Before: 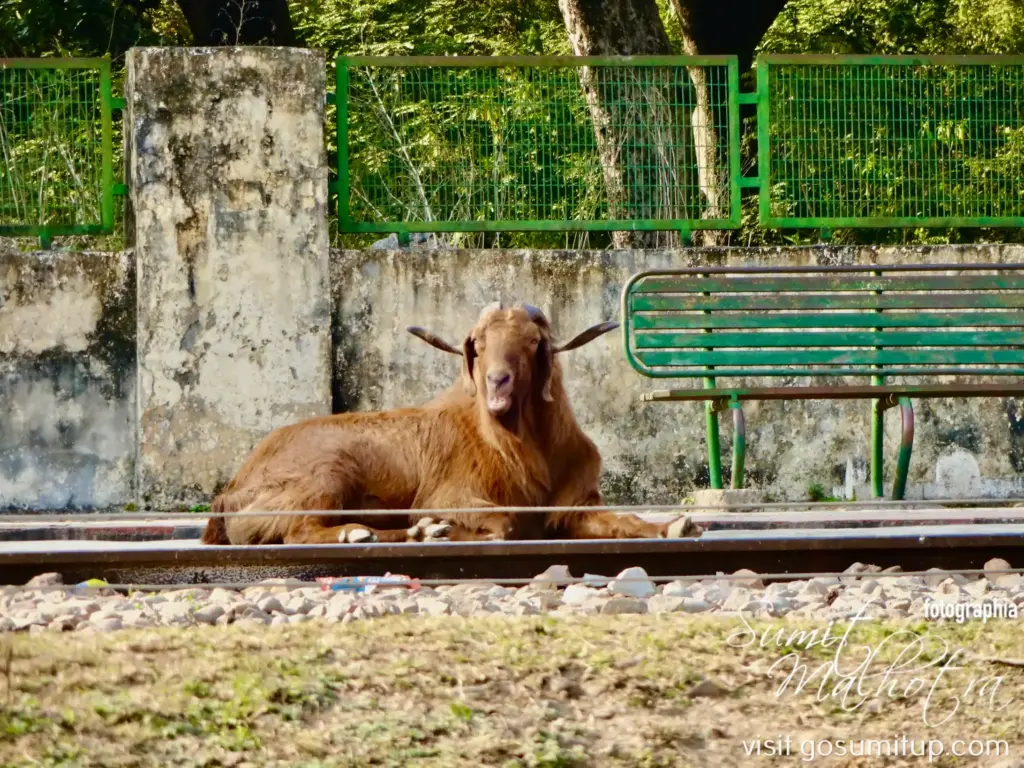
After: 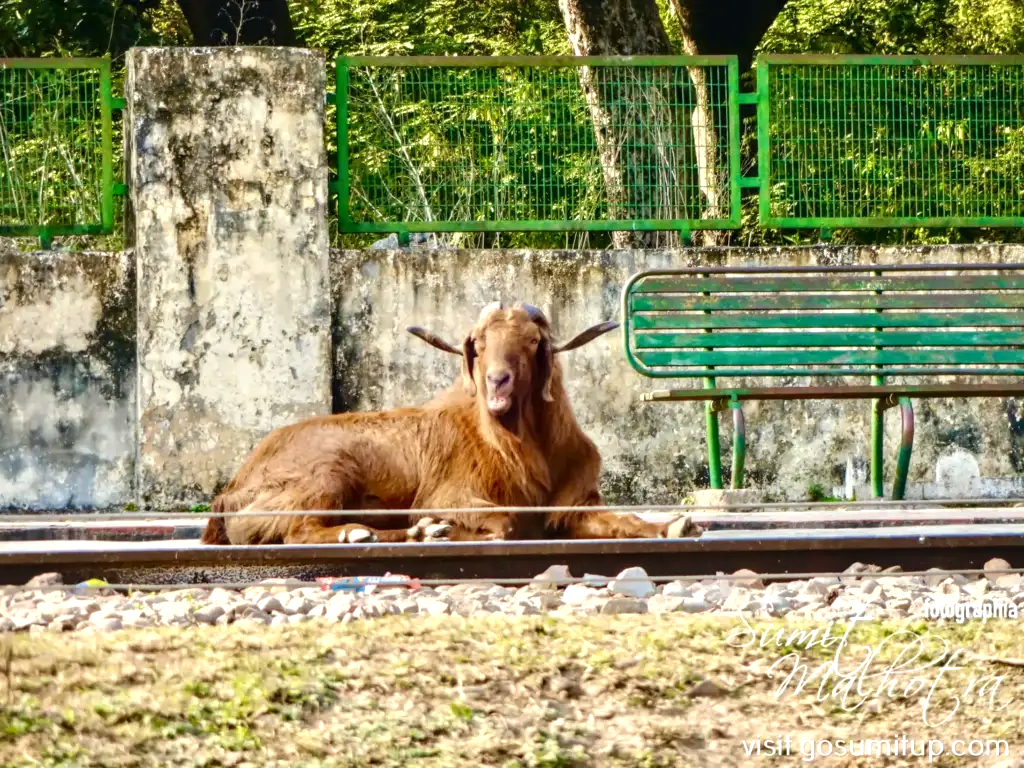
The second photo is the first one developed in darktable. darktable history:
local contrast: on, module defaults
exposure: black level correction 0, exposure 0.499 EV, compensate exposure bias true, compensate highlight preservation false
